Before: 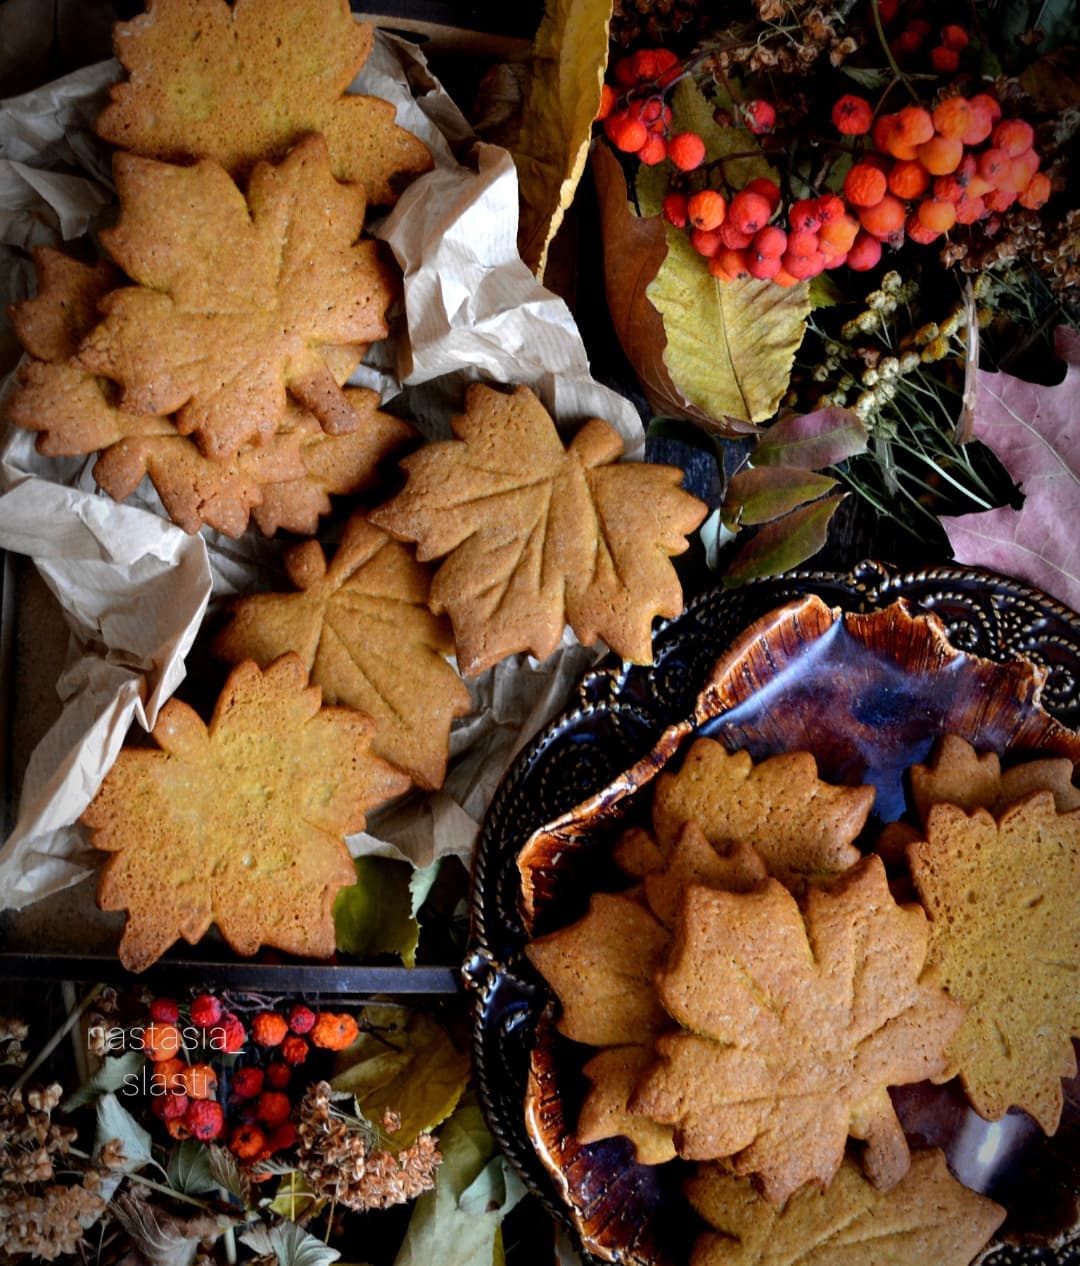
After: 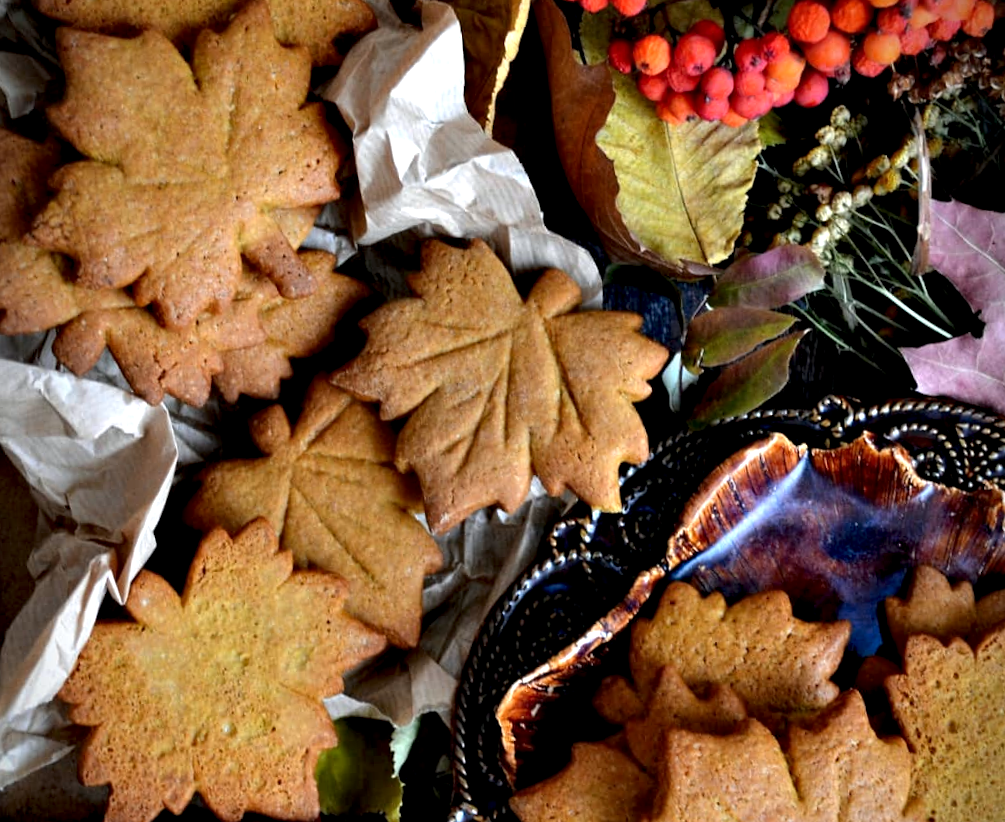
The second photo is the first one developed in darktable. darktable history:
contrast equalizer: octaves 7, y [[0.6 ×6], [0.55 ×6], [0 ×6], [0 ×6], [0 ×6]], mix 0.53
crop: left 2.737%, top 7.287%, right 3.421%, bottom 20.179%
rotate and perspective: rotation -3°, crop left 0.031, crop right 0.968, crop top 0.07, crop bottom 0.93
